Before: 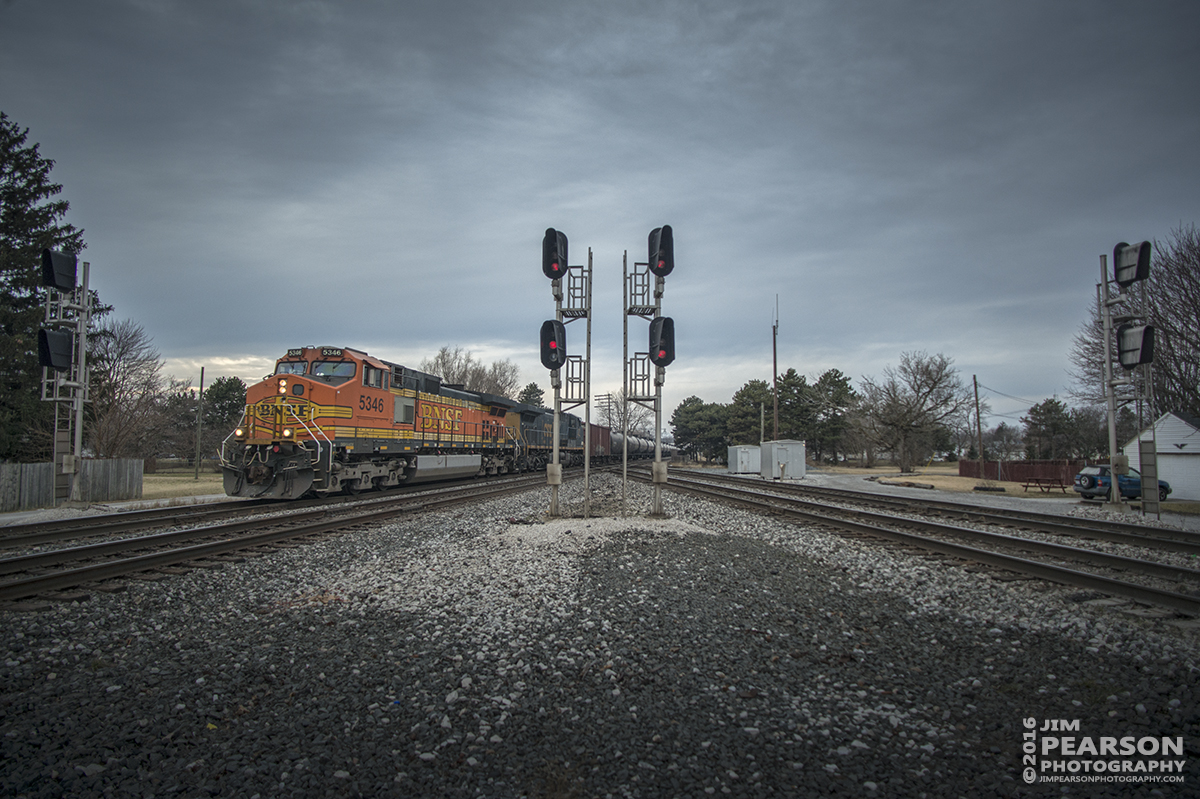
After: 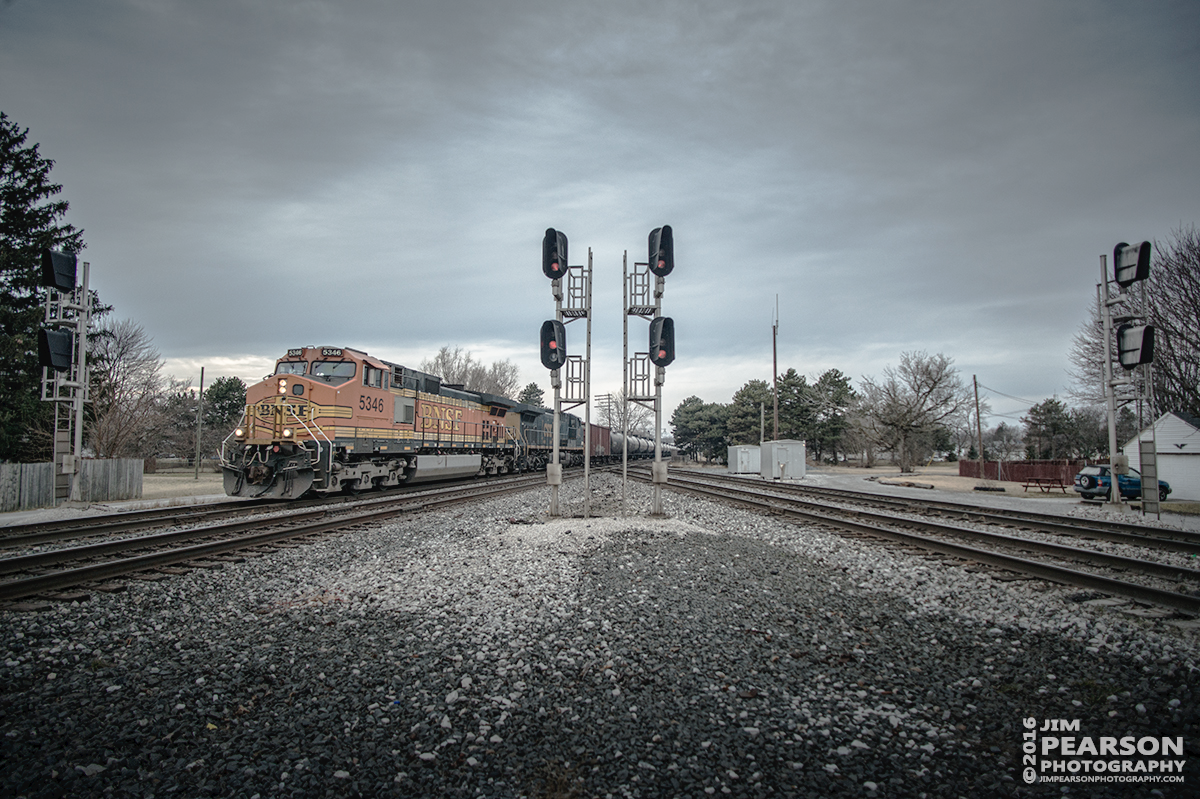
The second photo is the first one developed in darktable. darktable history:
contrast brightness saturation: contrast 0.1, saturation -0.36
tone curve: curves: ch0 [(0, 0) (0.003, 0.03) (0.011, 0.03) (0.025, 0.033) (0.044, 0.038) (0.069, 0.057) (0.1, 0.109) (0.136, 0.174) (0.177, 0.243) (0.224, 0.313) (0.277, 0.391) (0.335, 0.464) (0.399, 0.515) (0.468, 0.563) (0.543, 0.616) (0.623, 0.679) (0.709, 0.766) (0.801, 0.865) (0.898, 0.948) (1, 1)], preserve colors none
